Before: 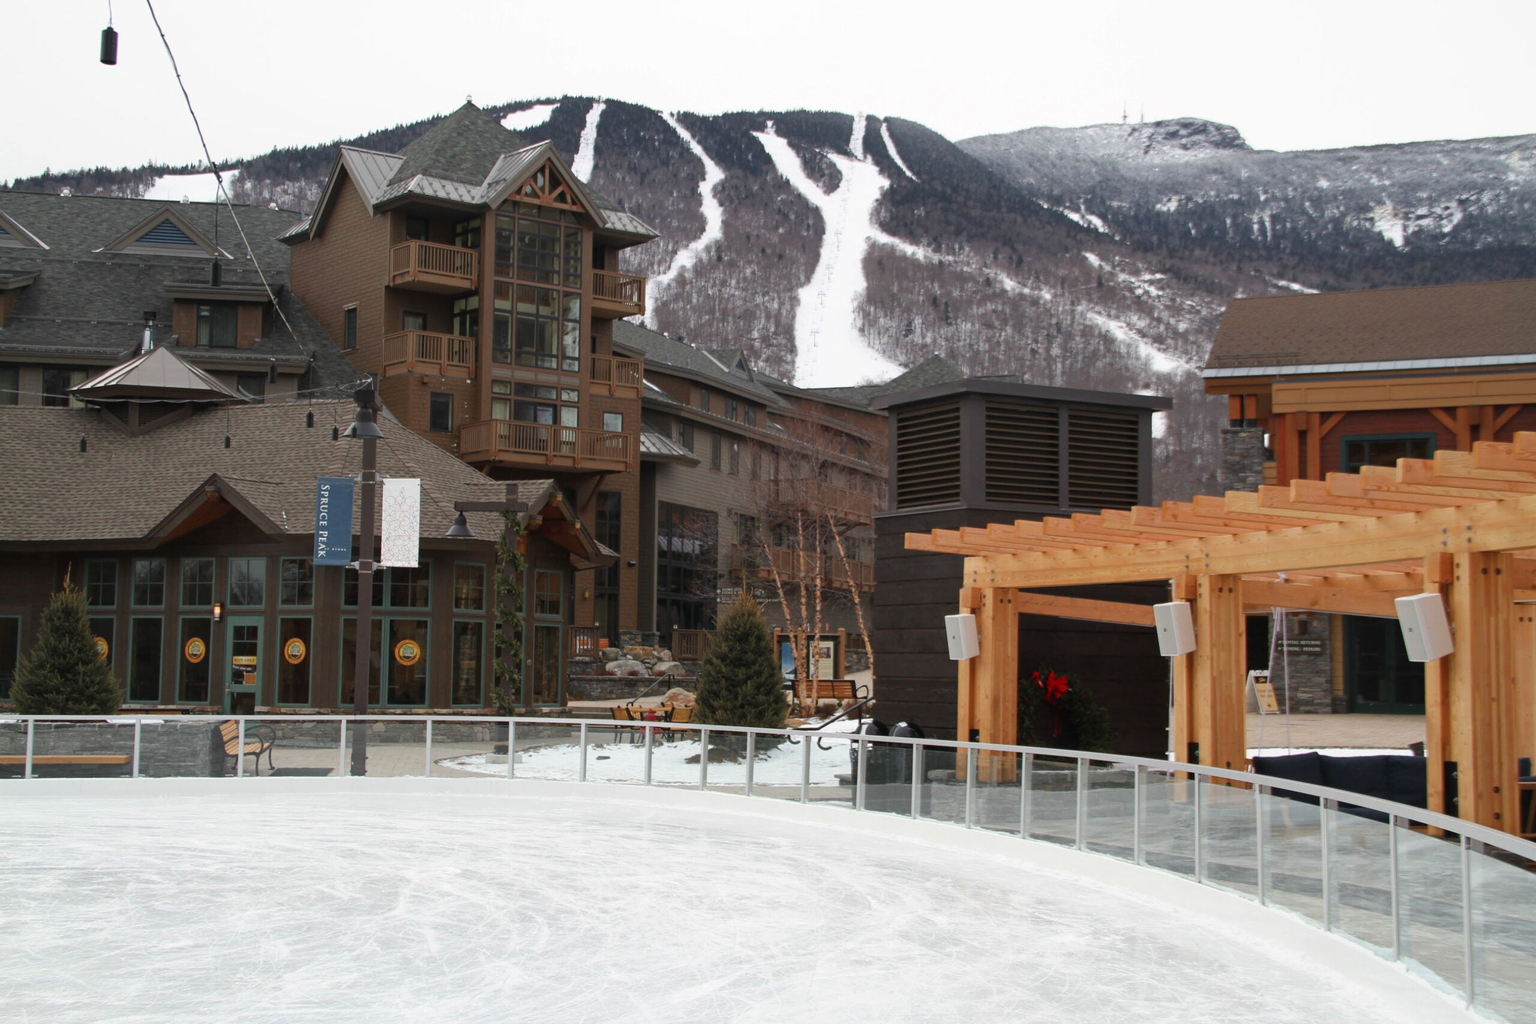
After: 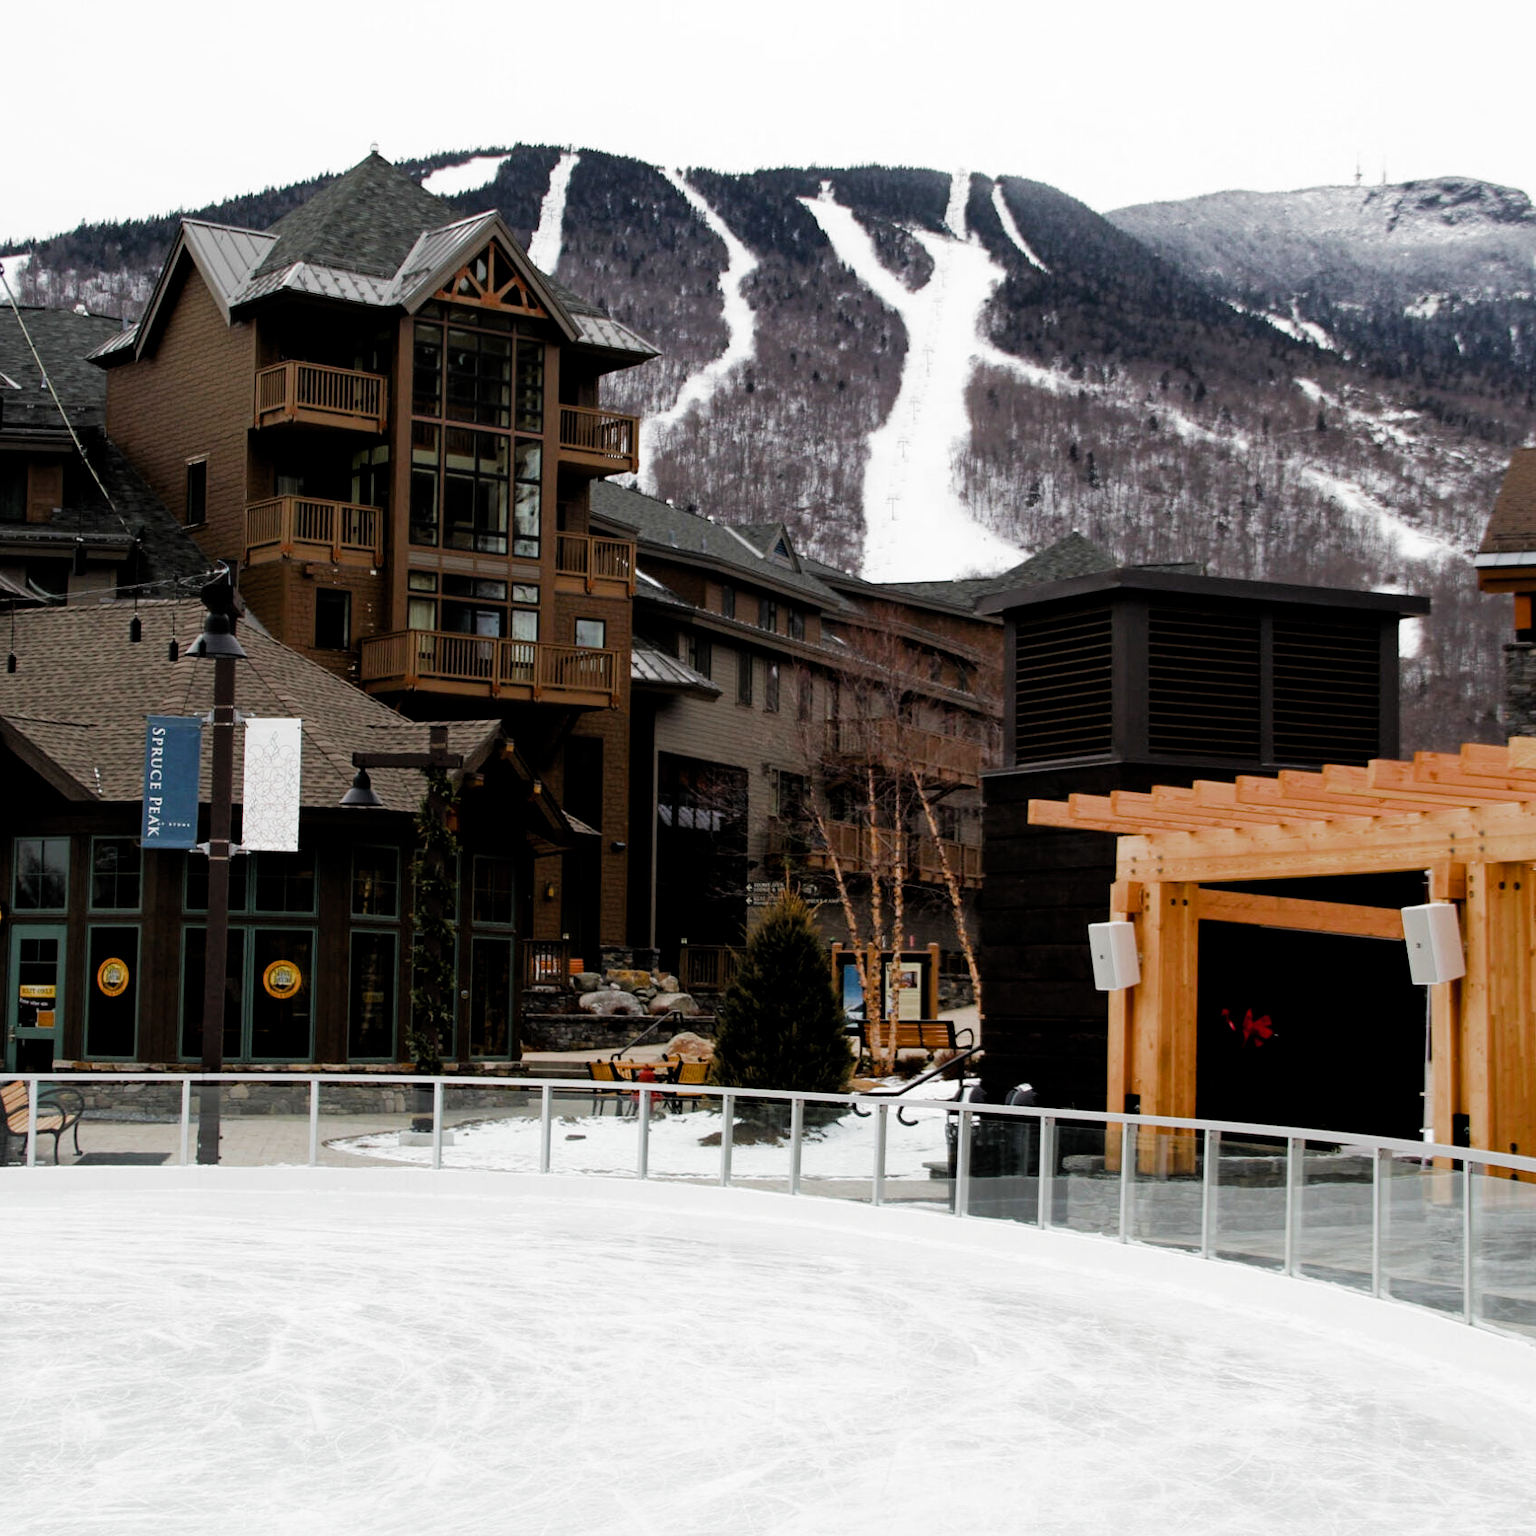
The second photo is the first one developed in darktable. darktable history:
crop and rotate: left 14.311%, right 19.015%
filmic rgb: black relative exposure -6.49 EV, white relative exposure 2.42 EV, target white luminance 99.938%, hardness 5.3, latitude 0.458%, contrast 1.42, highlights saturation mix 1.95%, add noise in highlights 0.001, preserve chrominance max RGB, color science v3 (2019), use custom middle-gray values true, contrast in highlights soft
color balance rgb: perceptual saturation grading › global saturation 25.012%
shadows and highlights: shadows 25.6, highlights -23.12
exposure: black level correction 0.017, exposure -0.006 EV, compensate highlight preservation false
